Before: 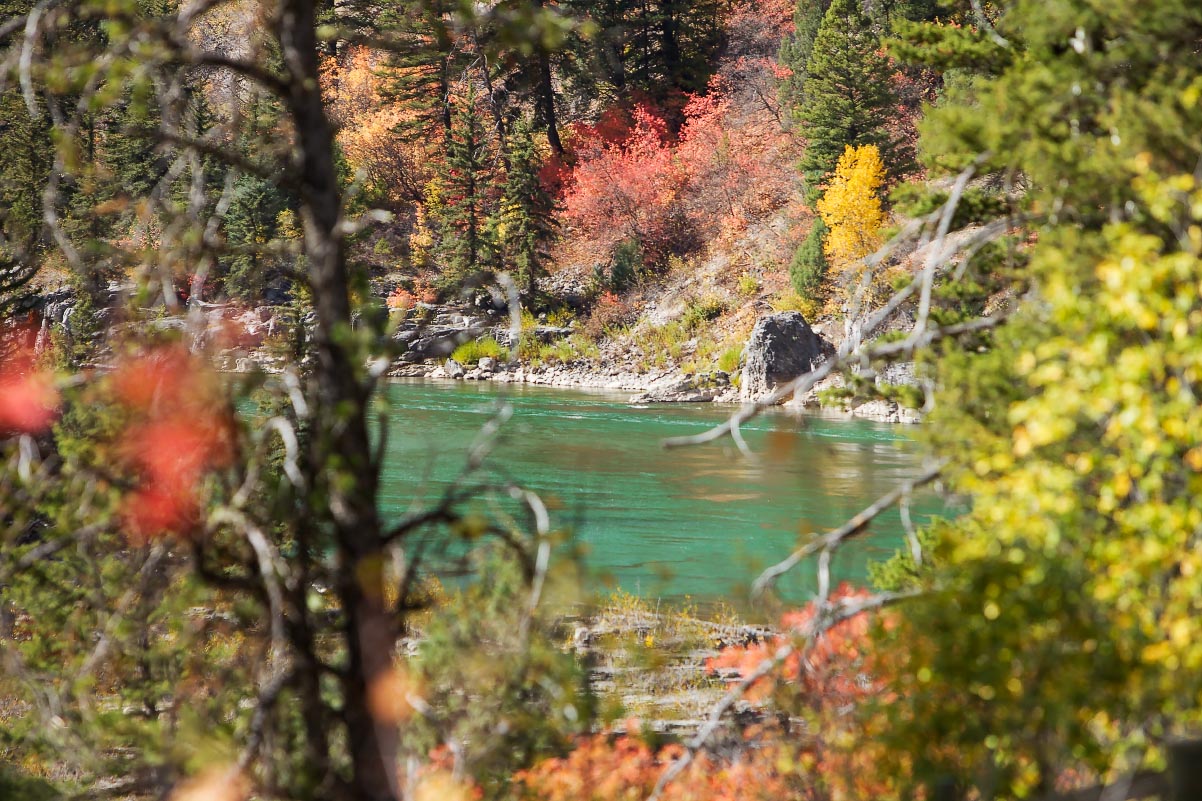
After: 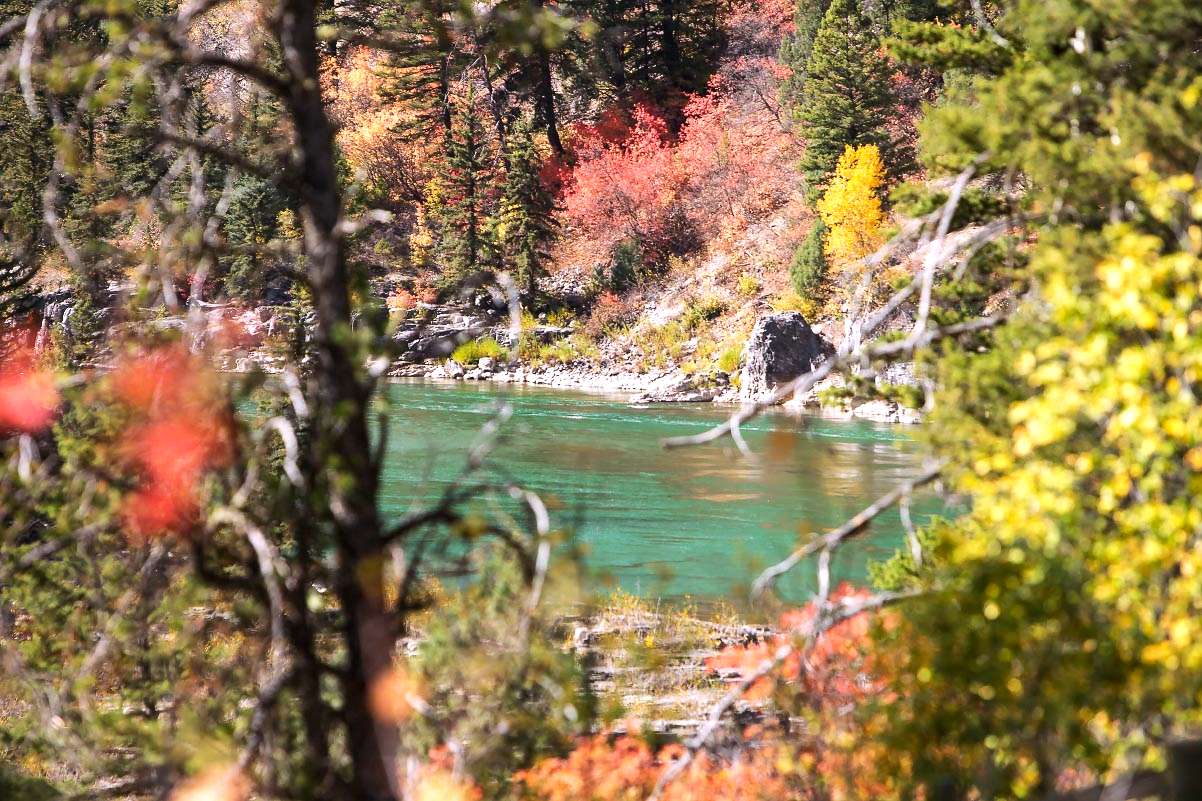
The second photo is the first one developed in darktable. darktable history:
tone equalizer: -8 EV -0.417 EV, -7 EV -0.389 EV, -6 EV -0.333 EV, -5 EV -0.222 EV, -3 EV 0.222 EV, -2 EV 0.333 EV, -1 EV 0.389 EV, +0 EV 0.417 EV, edges refinement/feathering 500, mask exposure compensation -1.25 EV, preserve details no
exposure: exposure 0.078 EV, compensate highlight preservation false
white balance: red 1.05, blue 1.072
shadows and highlights: shadows 37.27, highlights -28.18, soften with gaussian
